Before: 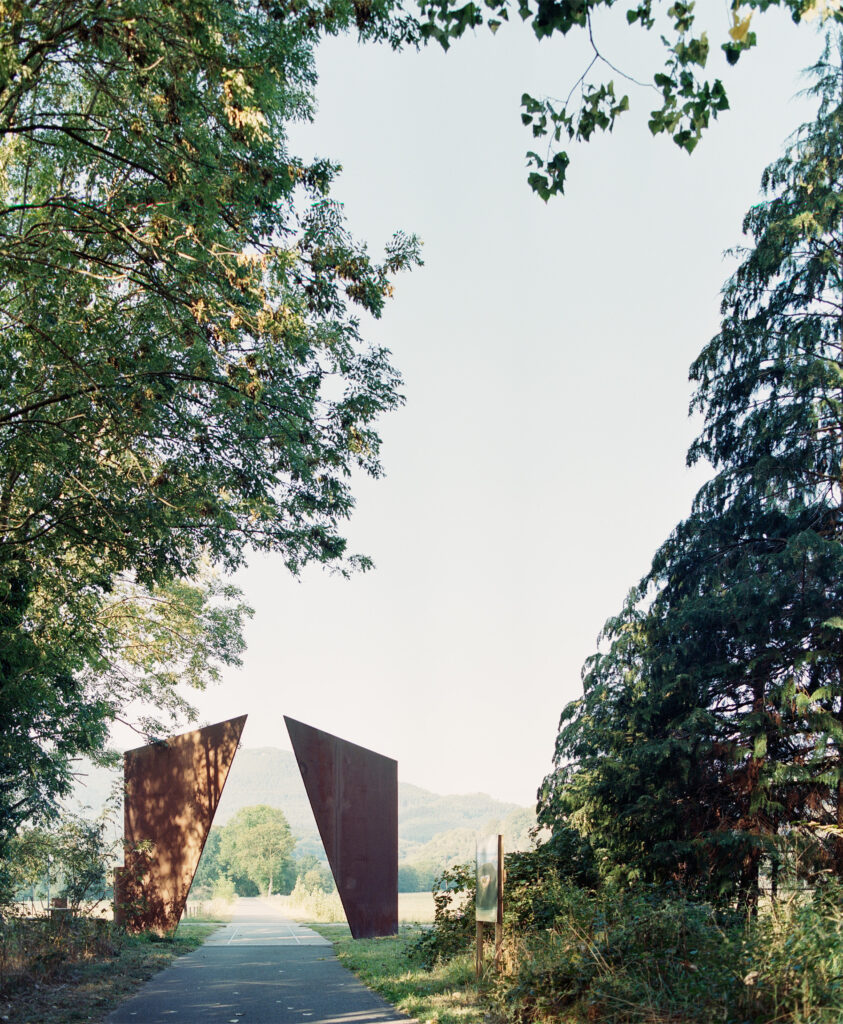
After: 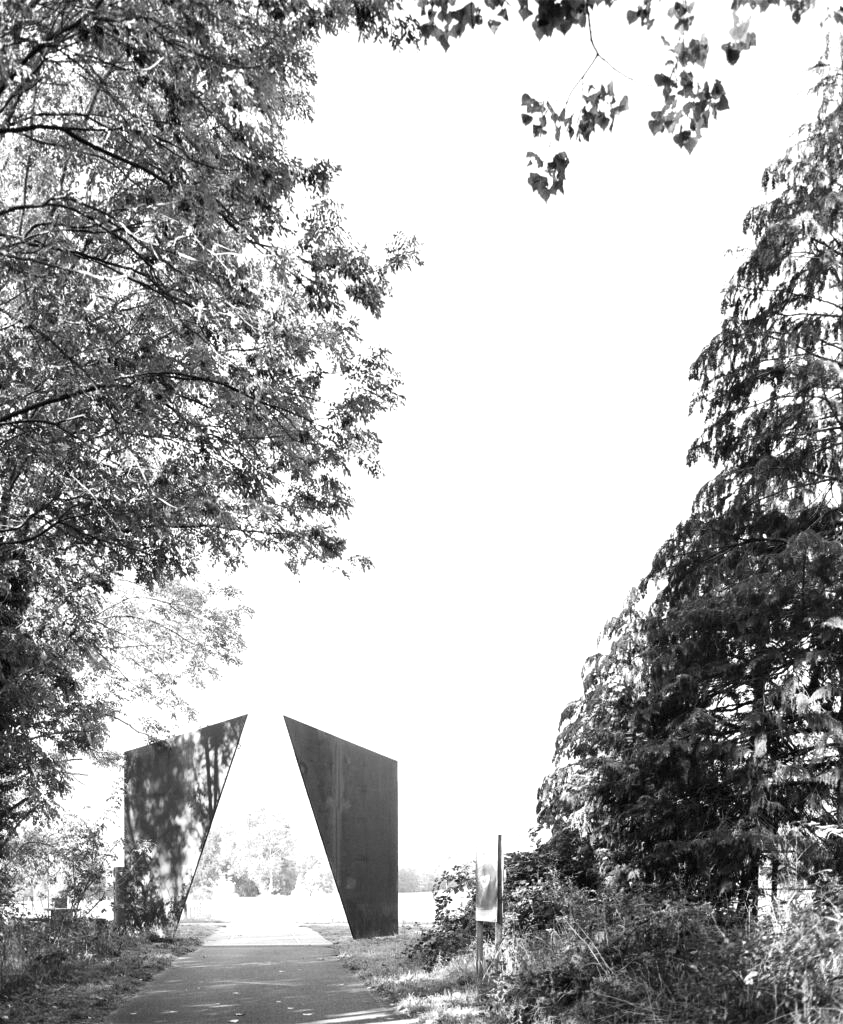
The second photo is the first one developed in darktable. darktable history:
monochrome: a -11.7, b 1.62, size 0.5, highlights 0.38
exposure: black level correction 0, exposure 1.1 EV, compensate exposure bias true, compensate highlight preservation false
contrast brightness saturation: contrast 0.08, saturation 0.02
